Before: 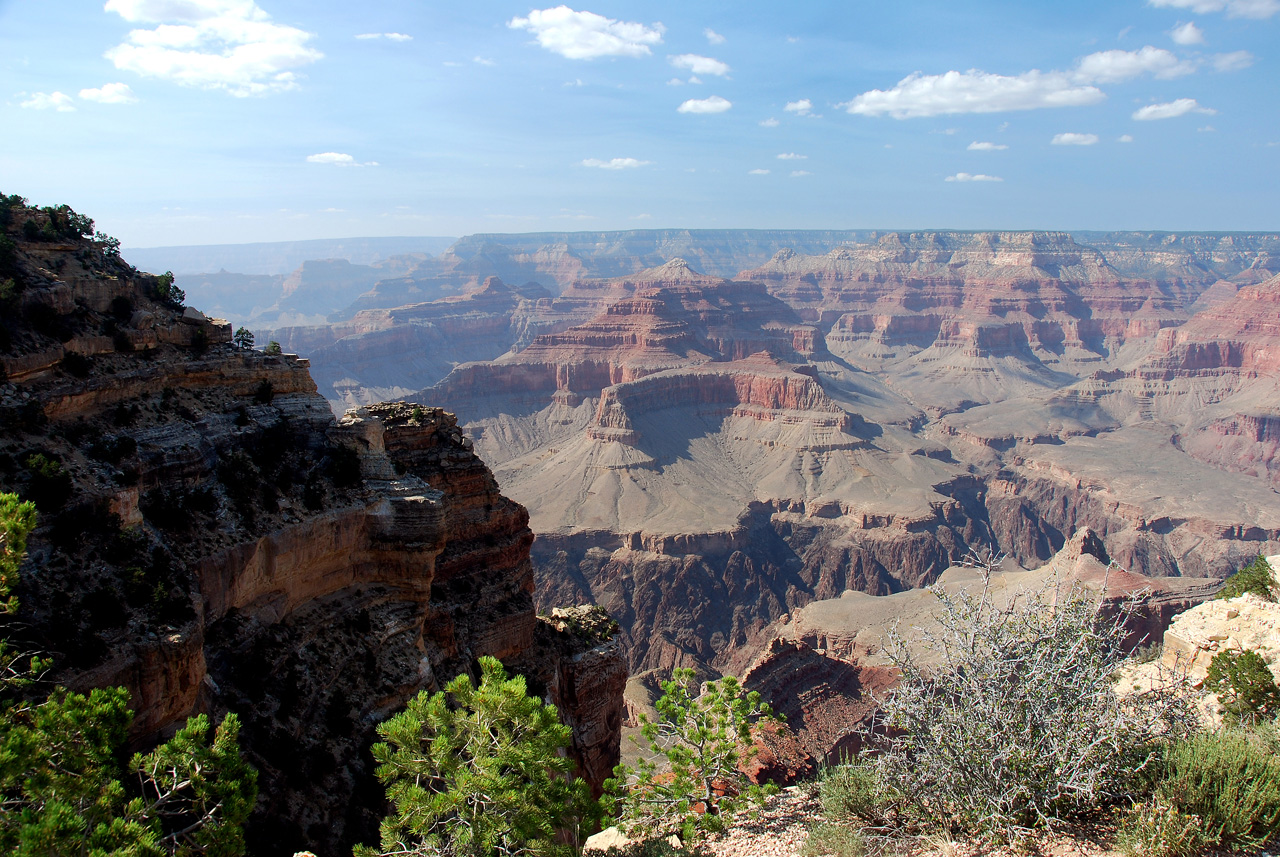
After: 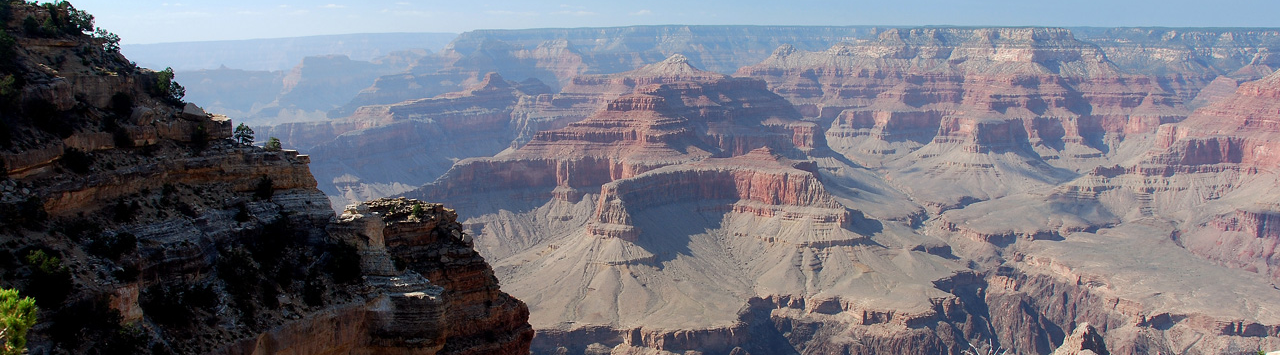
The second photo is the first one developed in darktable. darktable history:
crop and rotate: top 23.897%, bottom 34.658%
